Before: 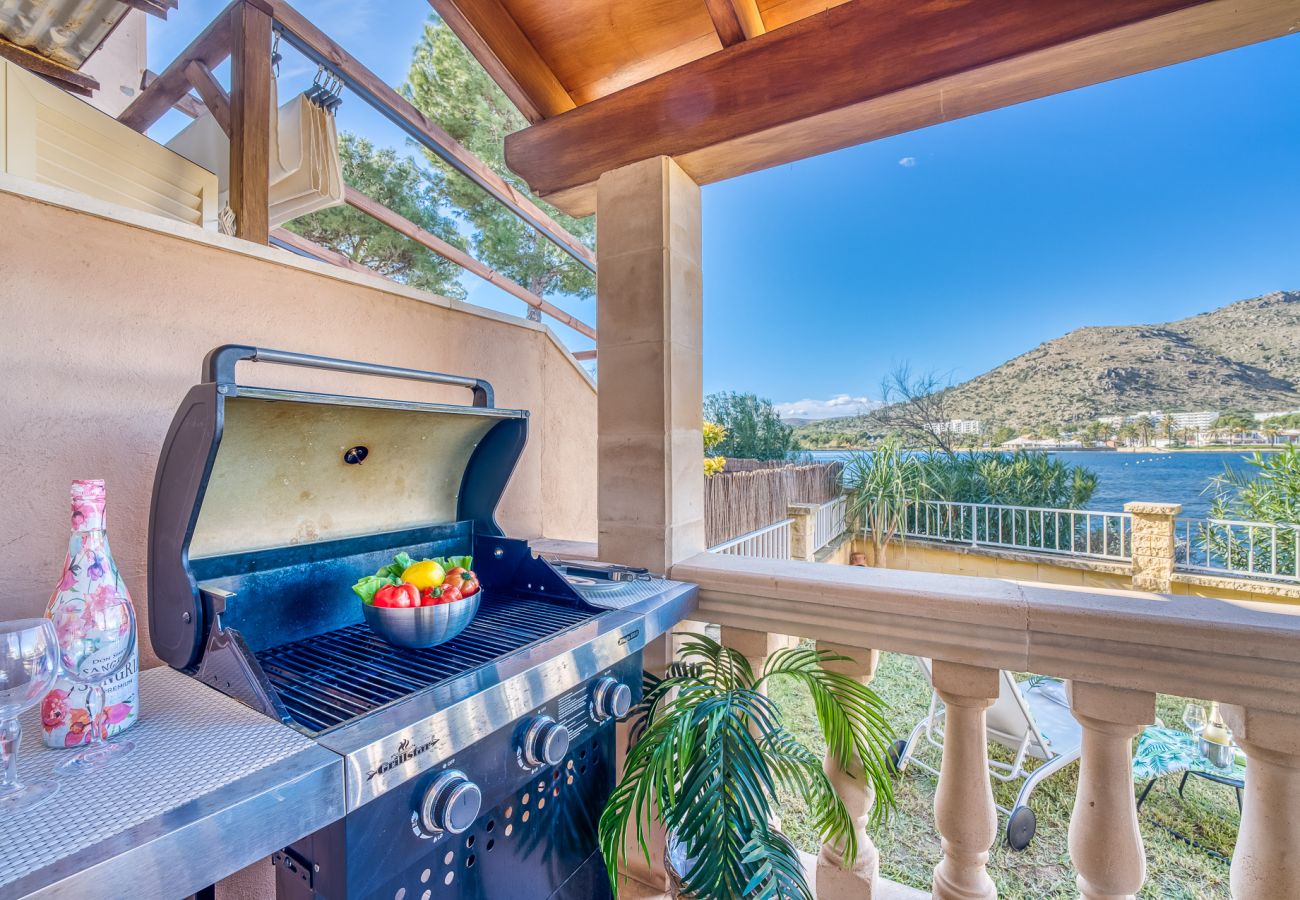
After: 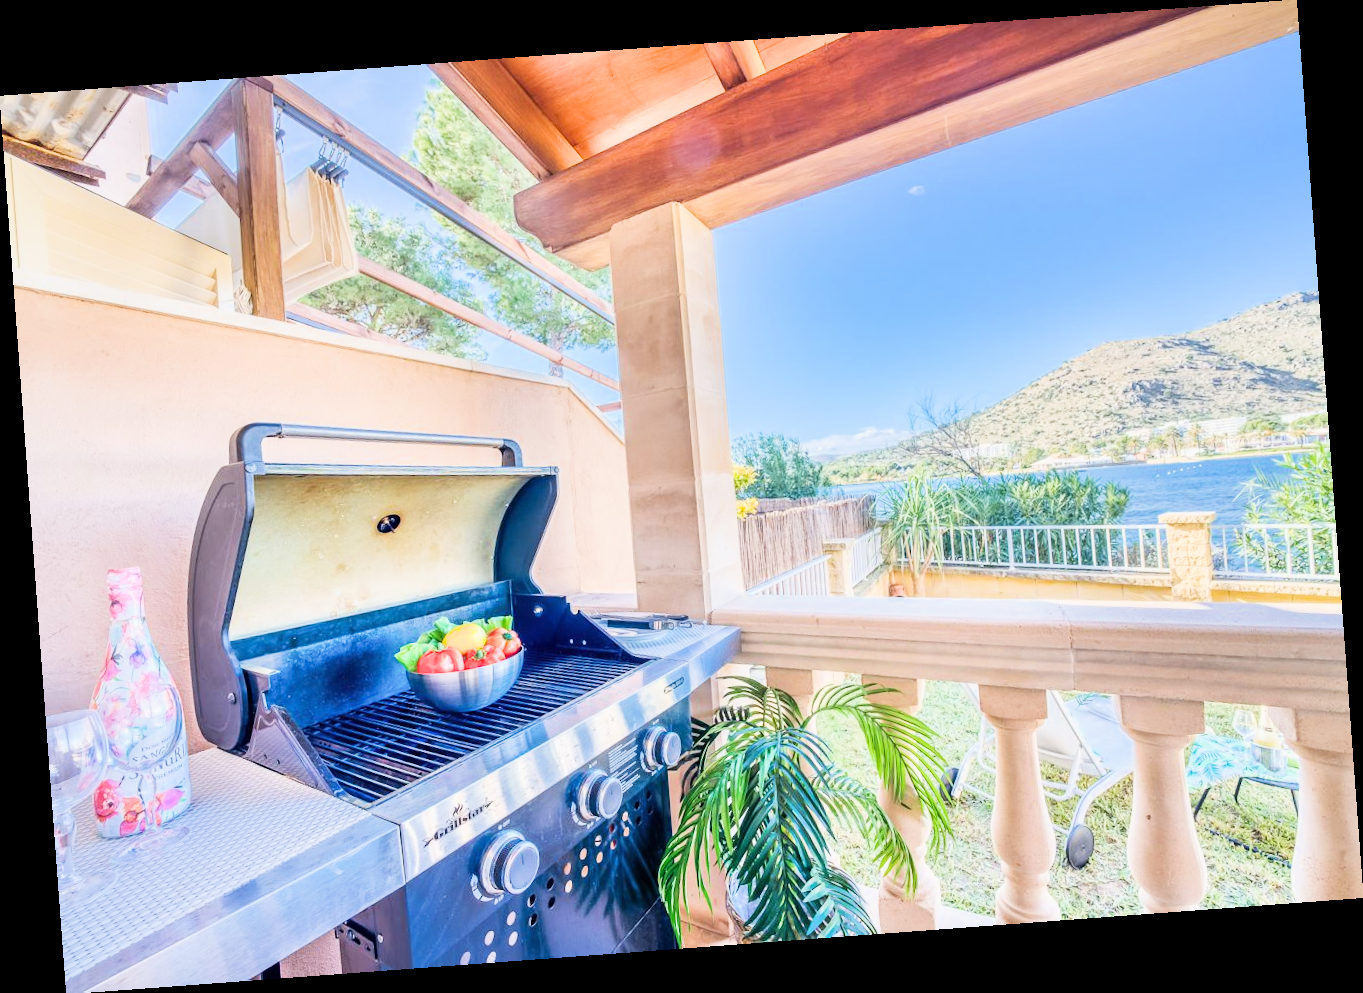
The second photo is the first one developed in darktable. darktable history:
filmic rgb: black relative exposure -7.5 EV, white relative exposure 5 EV, hardness 3.31, contrast 1.3, contrast in shadows safe
rotate and perspective: rotation -4.25°, automatic cropping off
white balance: red 1, blue 1
exposure: black level correction 0, exposure 1.379 EV, compensate exposure bias true, compensate highlight preservation false
